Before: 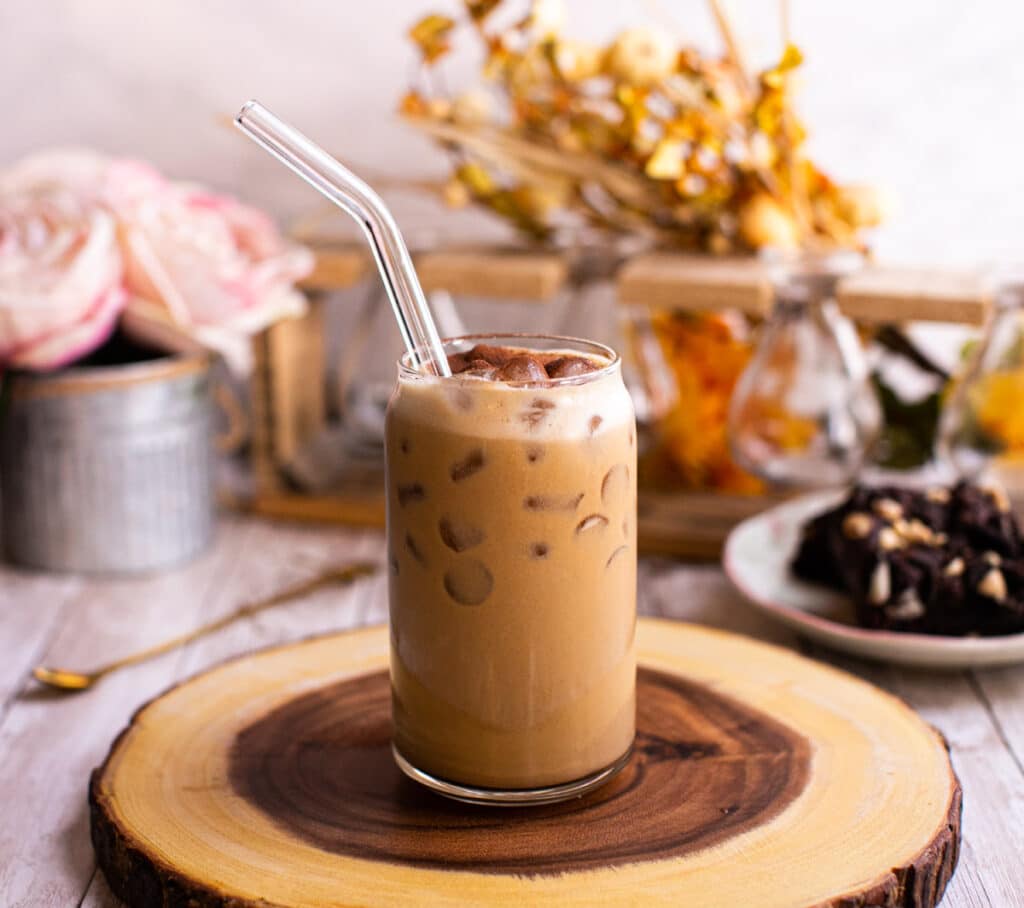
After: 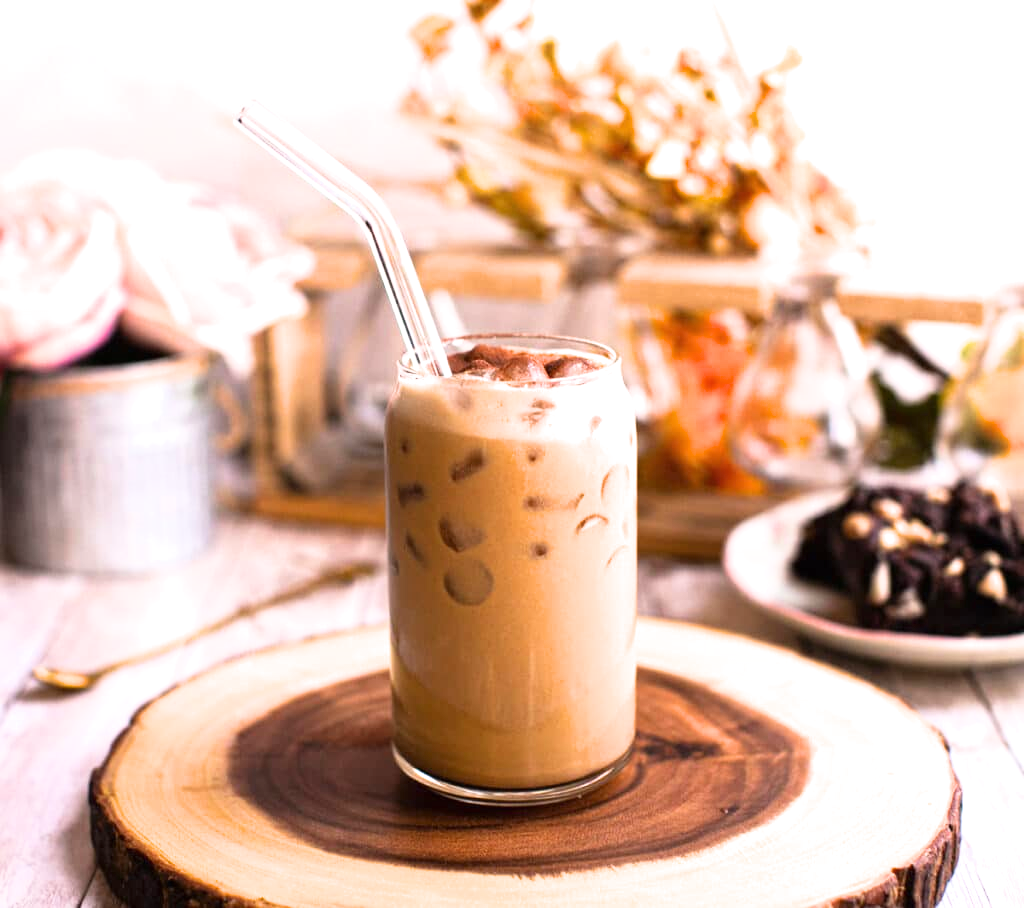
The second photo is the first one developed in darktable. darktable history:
filmic rgb: black relative exposure -16 EV, white relative exposure 2.9 EV, threshold 2.96 EV, hardness 9.96, enable highlight reconstruction true
exposure: black level correction 0, exposure 1.001 EV, compensate highlight preservation false
